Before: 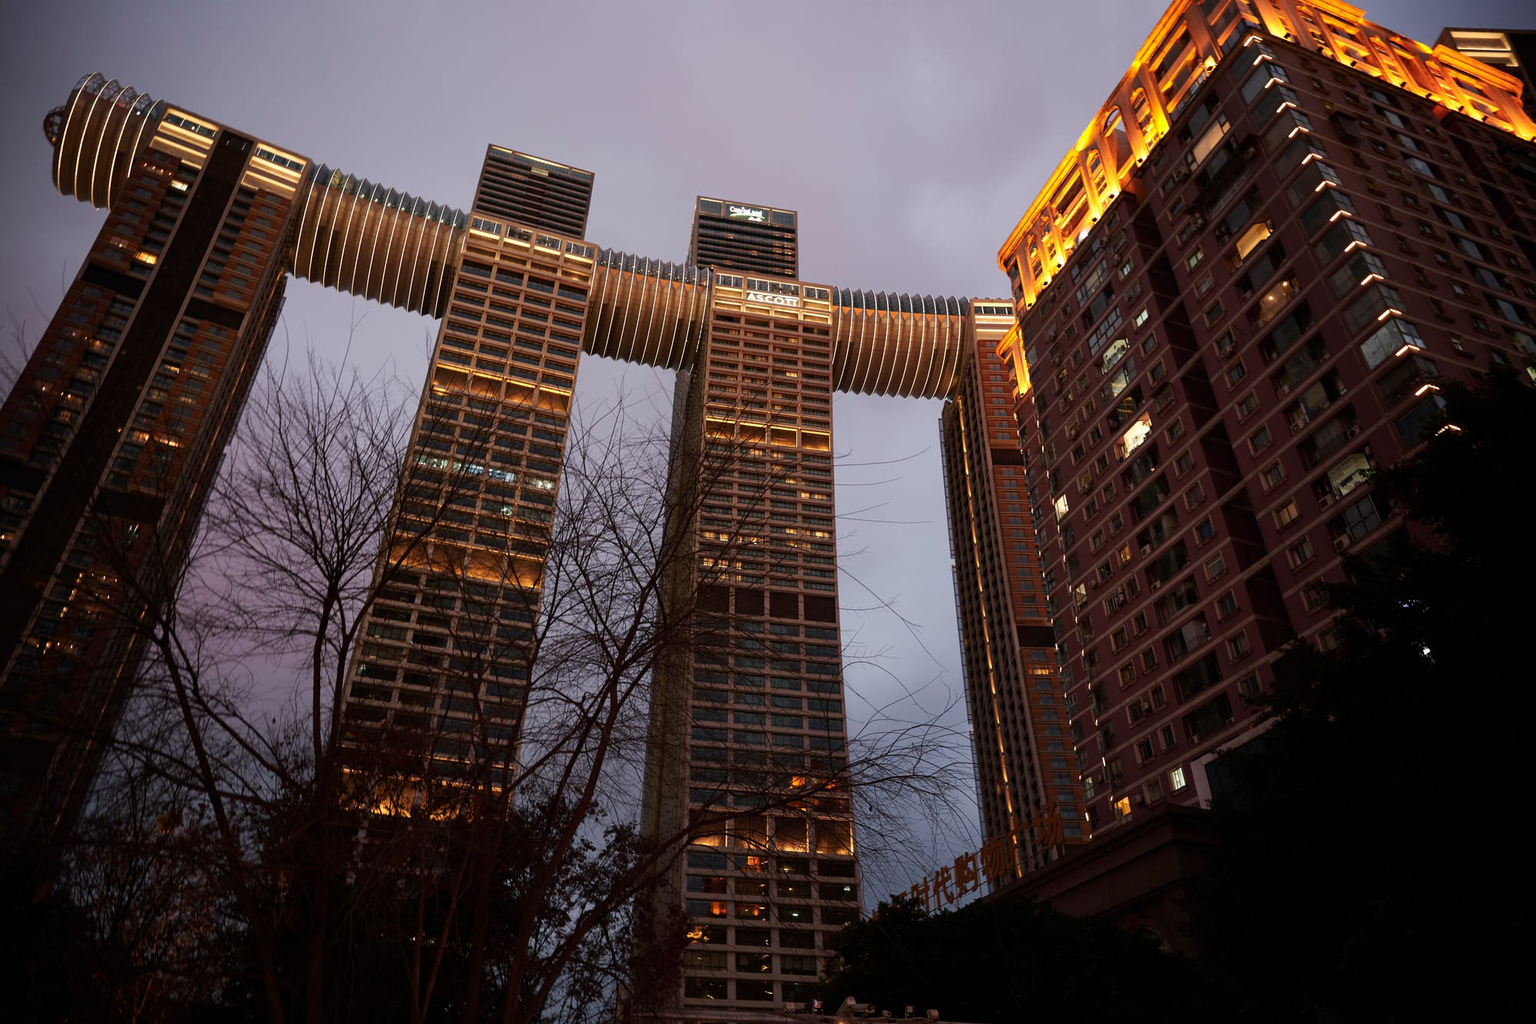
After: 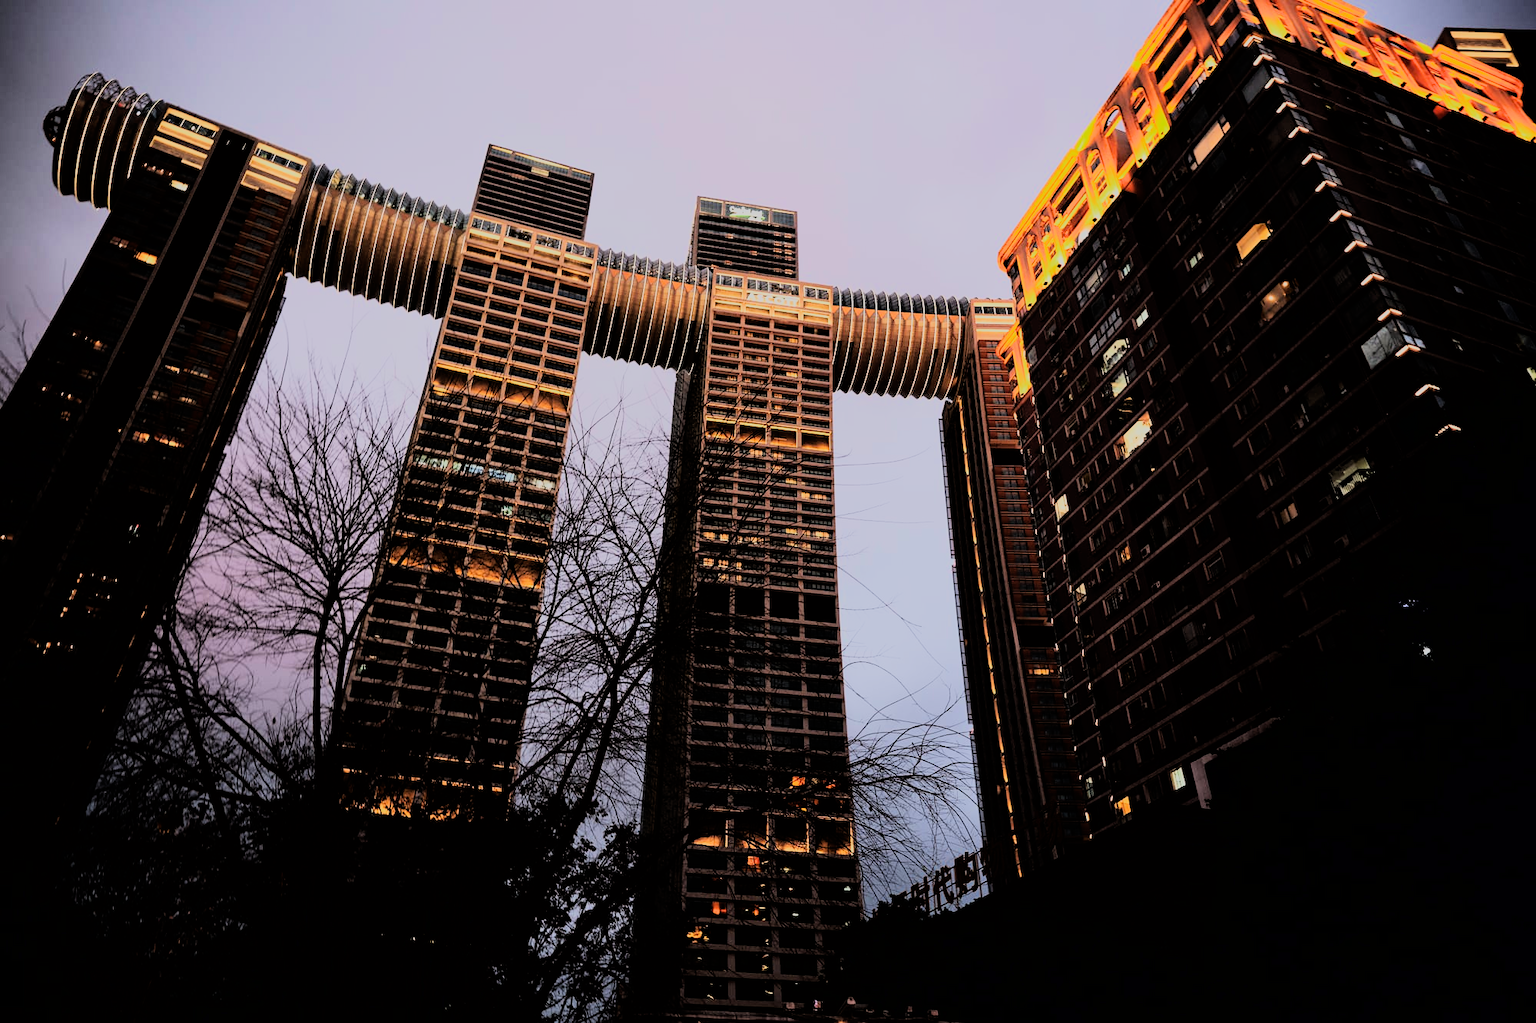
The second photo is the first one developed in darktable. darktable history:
rgb curve: curves: ch0 [(0, 0) (0.21, 0.15) (0.24, 0.21) (0.5, 0.75) (0.75, 0.96) (0.89, 0.99) (1, 1)]; ch1 [(0, 0.02) (0.21, 0.13) (0.25, 0.2) (0.5, 0.67) (0.75, 0.9) (0.89, 0.97) (1, 1)]; ch2 [(0, 0.02) (0.21, 0.13) (0.25, 0.2) (0.5, 0.67) (0.75, 0.9) (0.89, 0.97) (1, 1)], compensate middle gray true
filmic rgb: black relative exposure -7.15 EV, white relative exposure 5.36 EV, hardness 3.02, color science v6 (2022)
